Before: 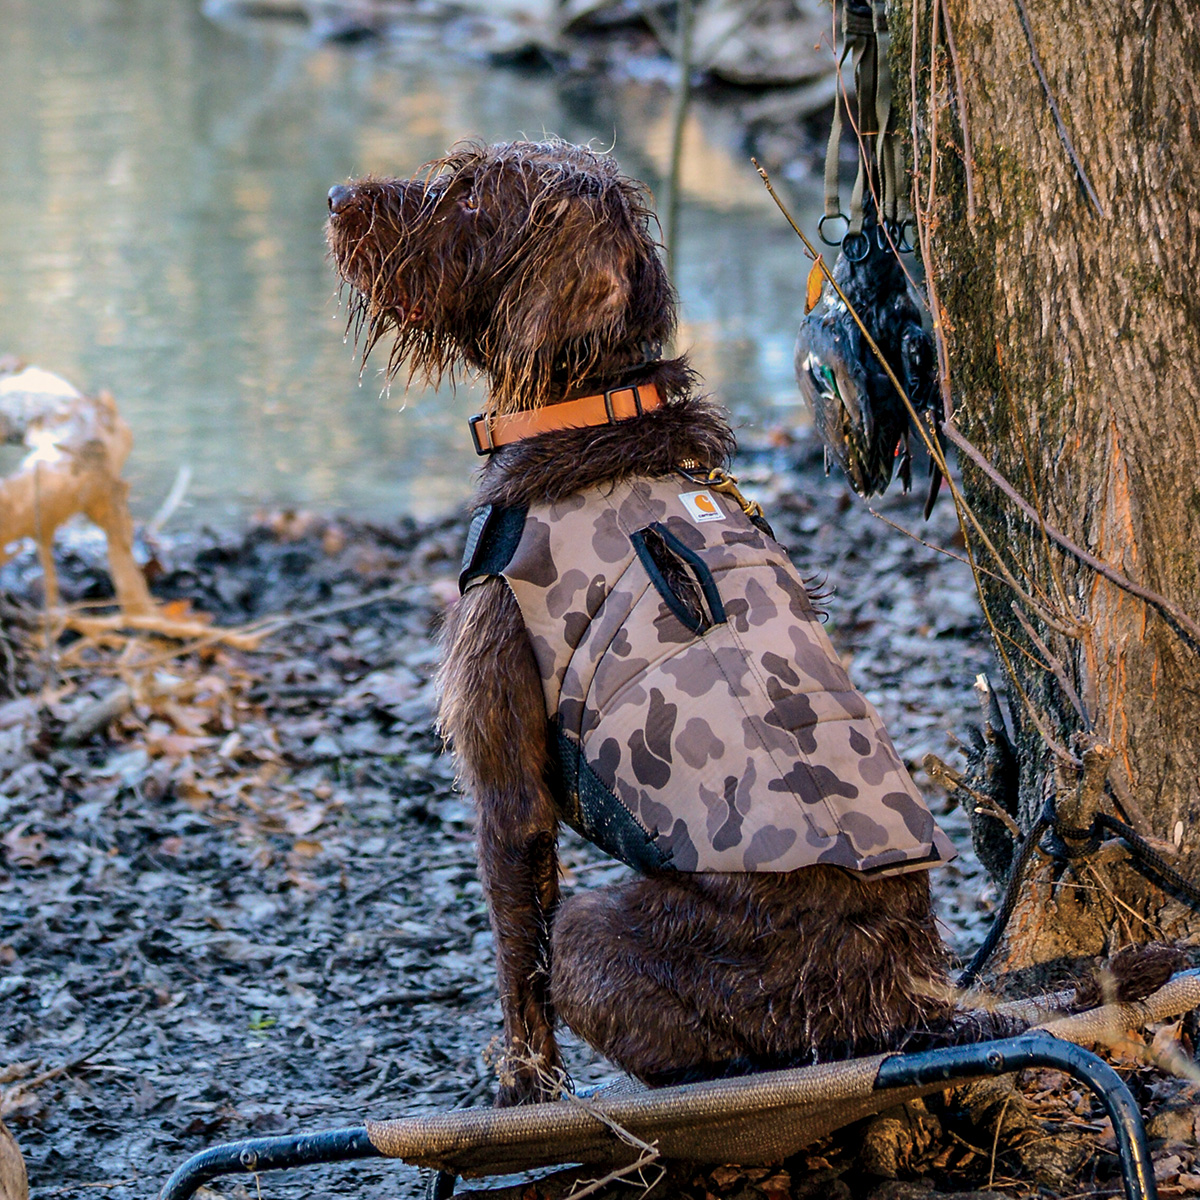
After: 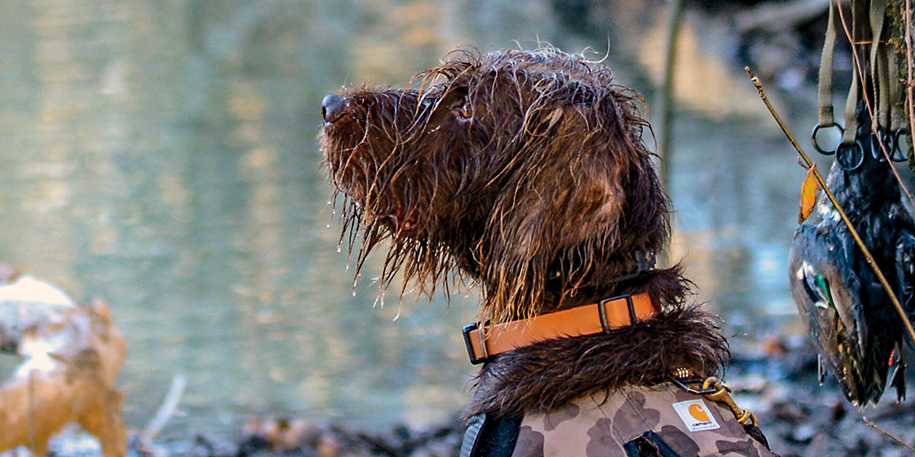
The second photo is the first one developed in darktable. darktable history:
crop: left 0.579%, top 7.627%, right 23.167%, bottom 54.275%
haze removal: compatibility mode true, adaptive false
